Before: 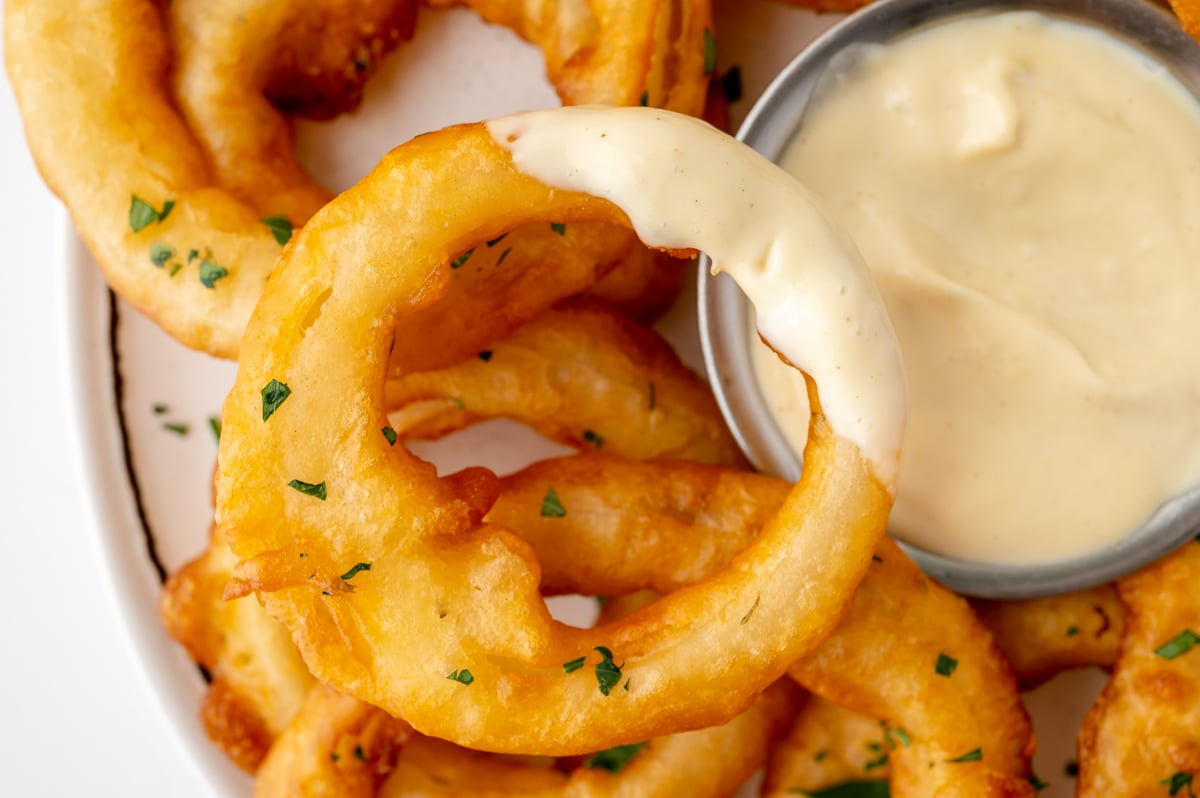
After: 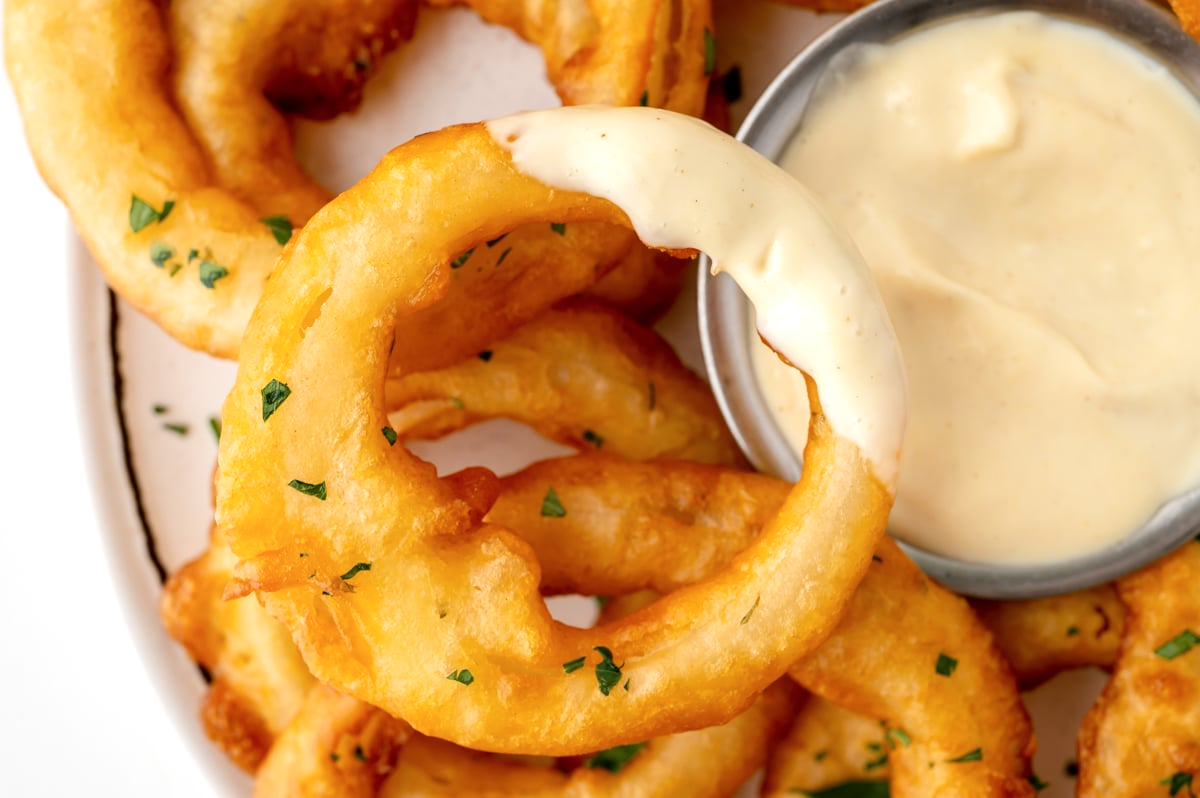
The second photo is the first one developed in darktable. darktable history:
shadows and highlights: shadows -13.36, white point adjustment 4, highlights 27.17
